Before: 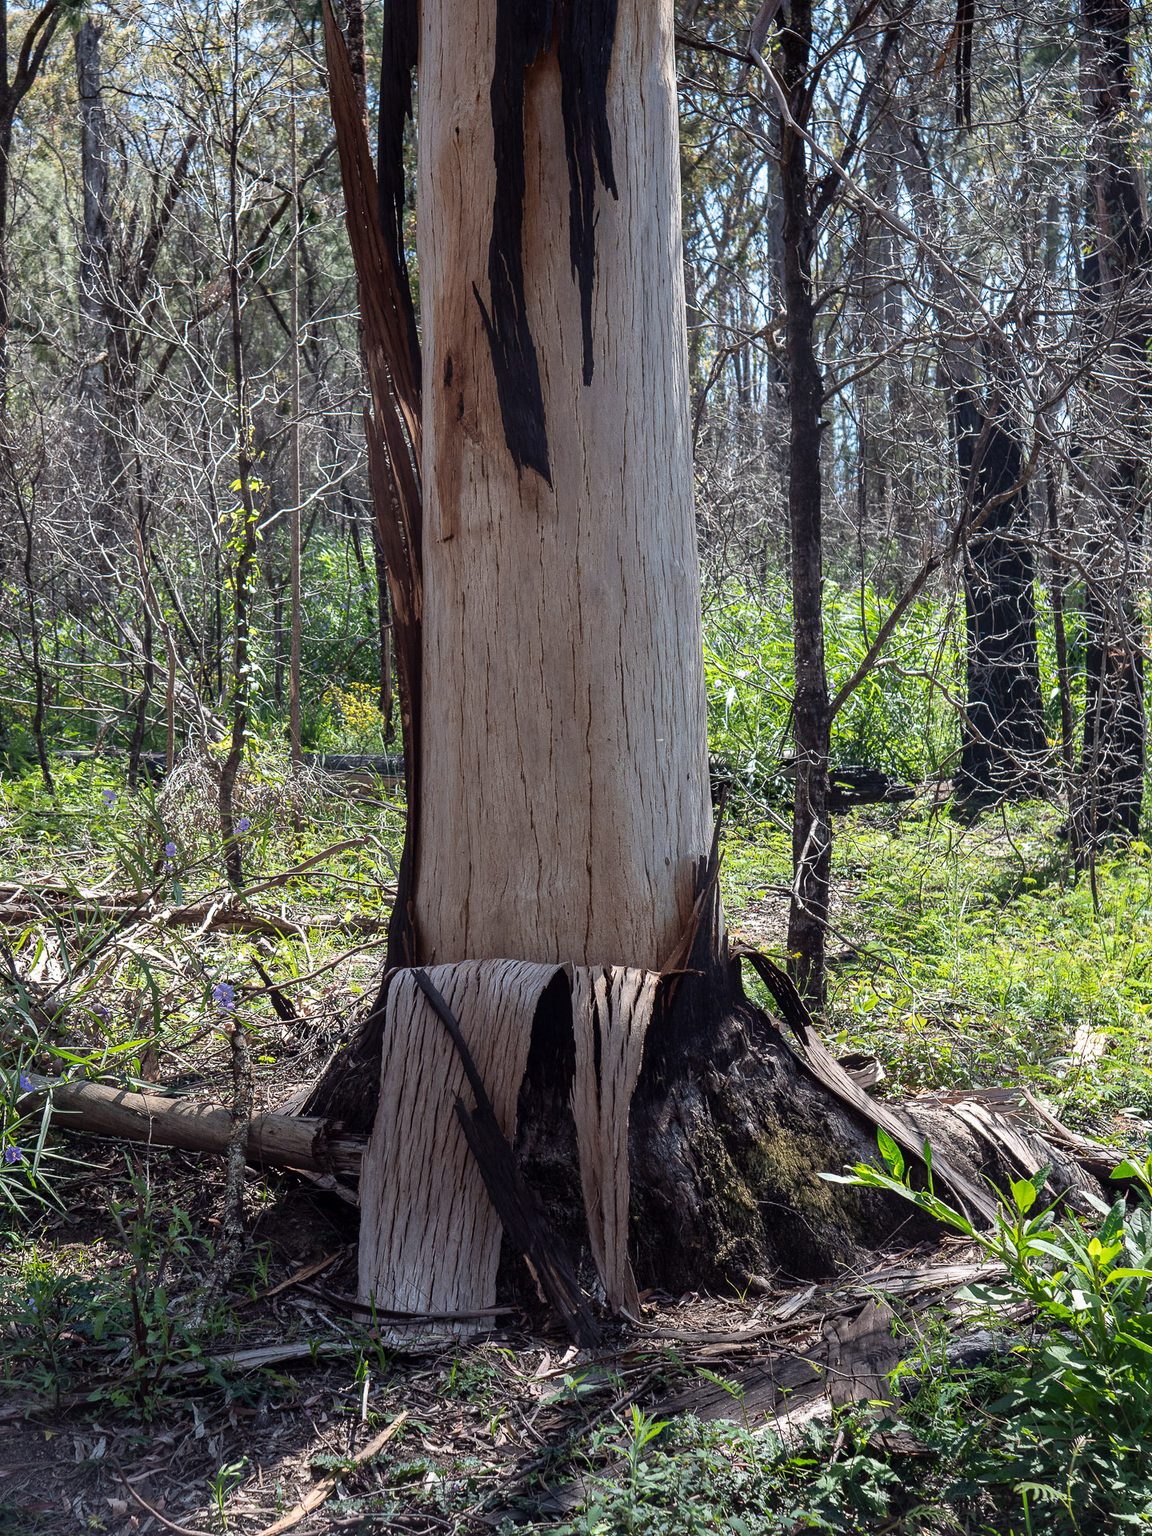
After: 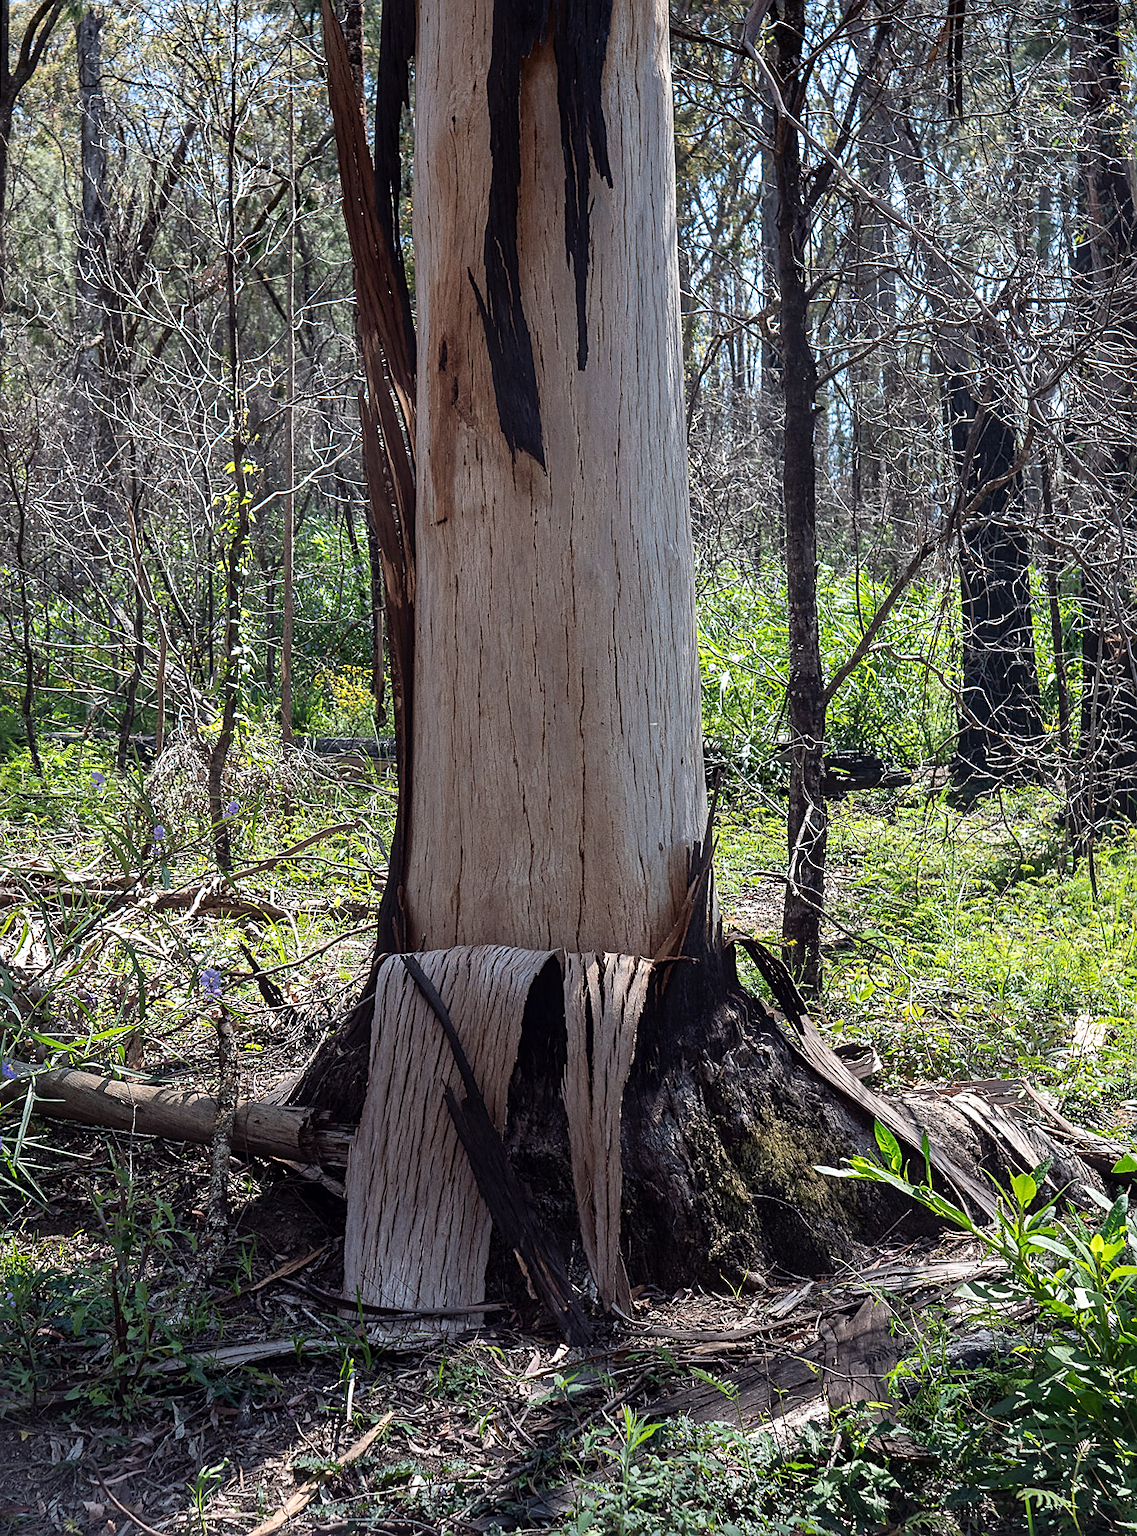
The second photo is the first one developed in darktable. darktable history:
sharpen: on, module defaults
rotate and perspective: rotation 0.226°, lens shift (vertical) -0.042, crop left 0.023, crop right 0.982, crop top 0.006, crop bottom 0.994
